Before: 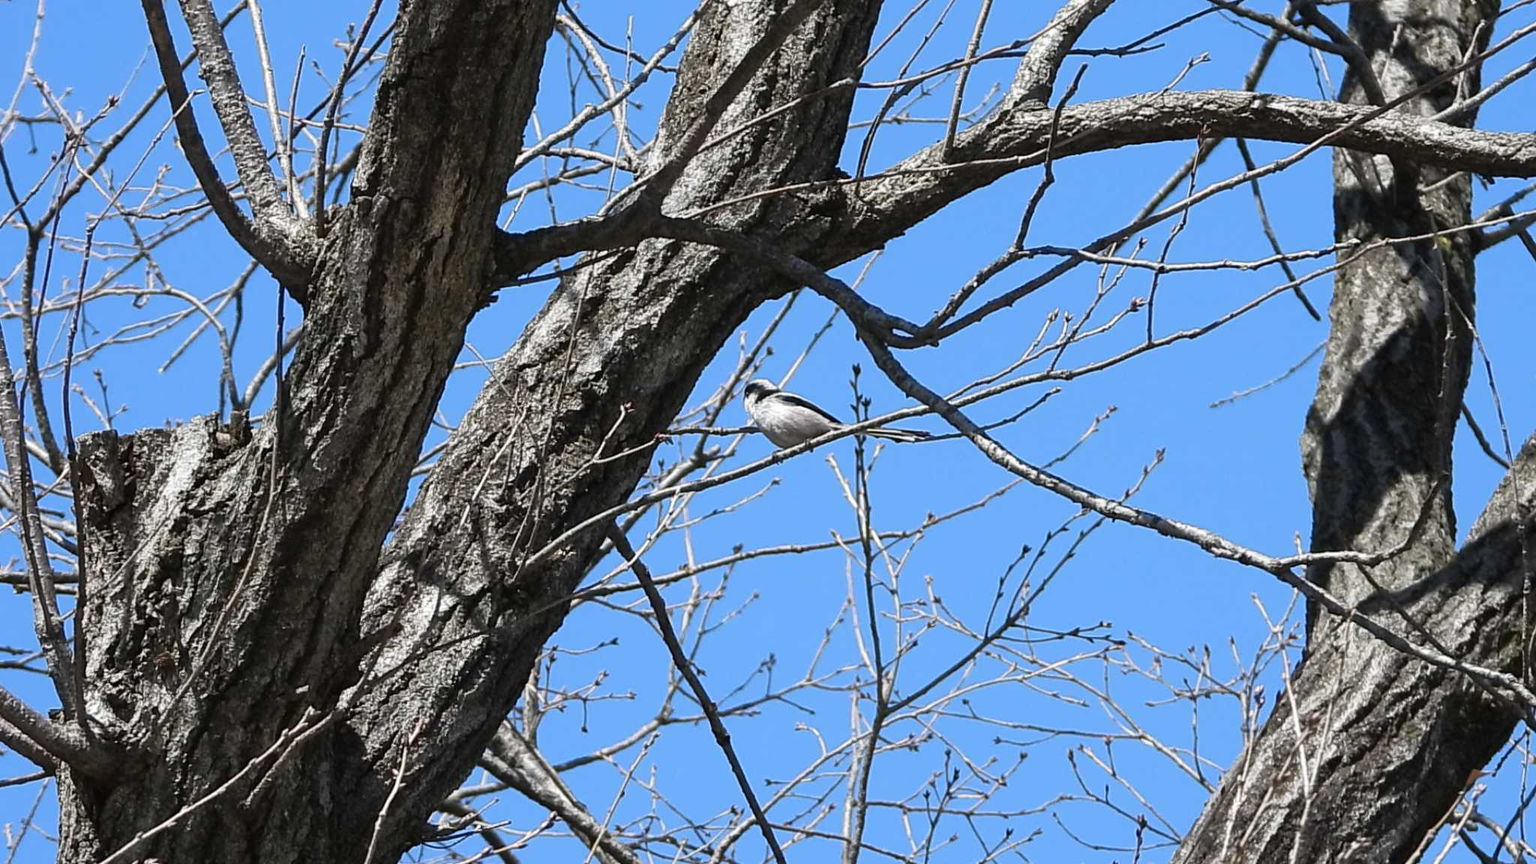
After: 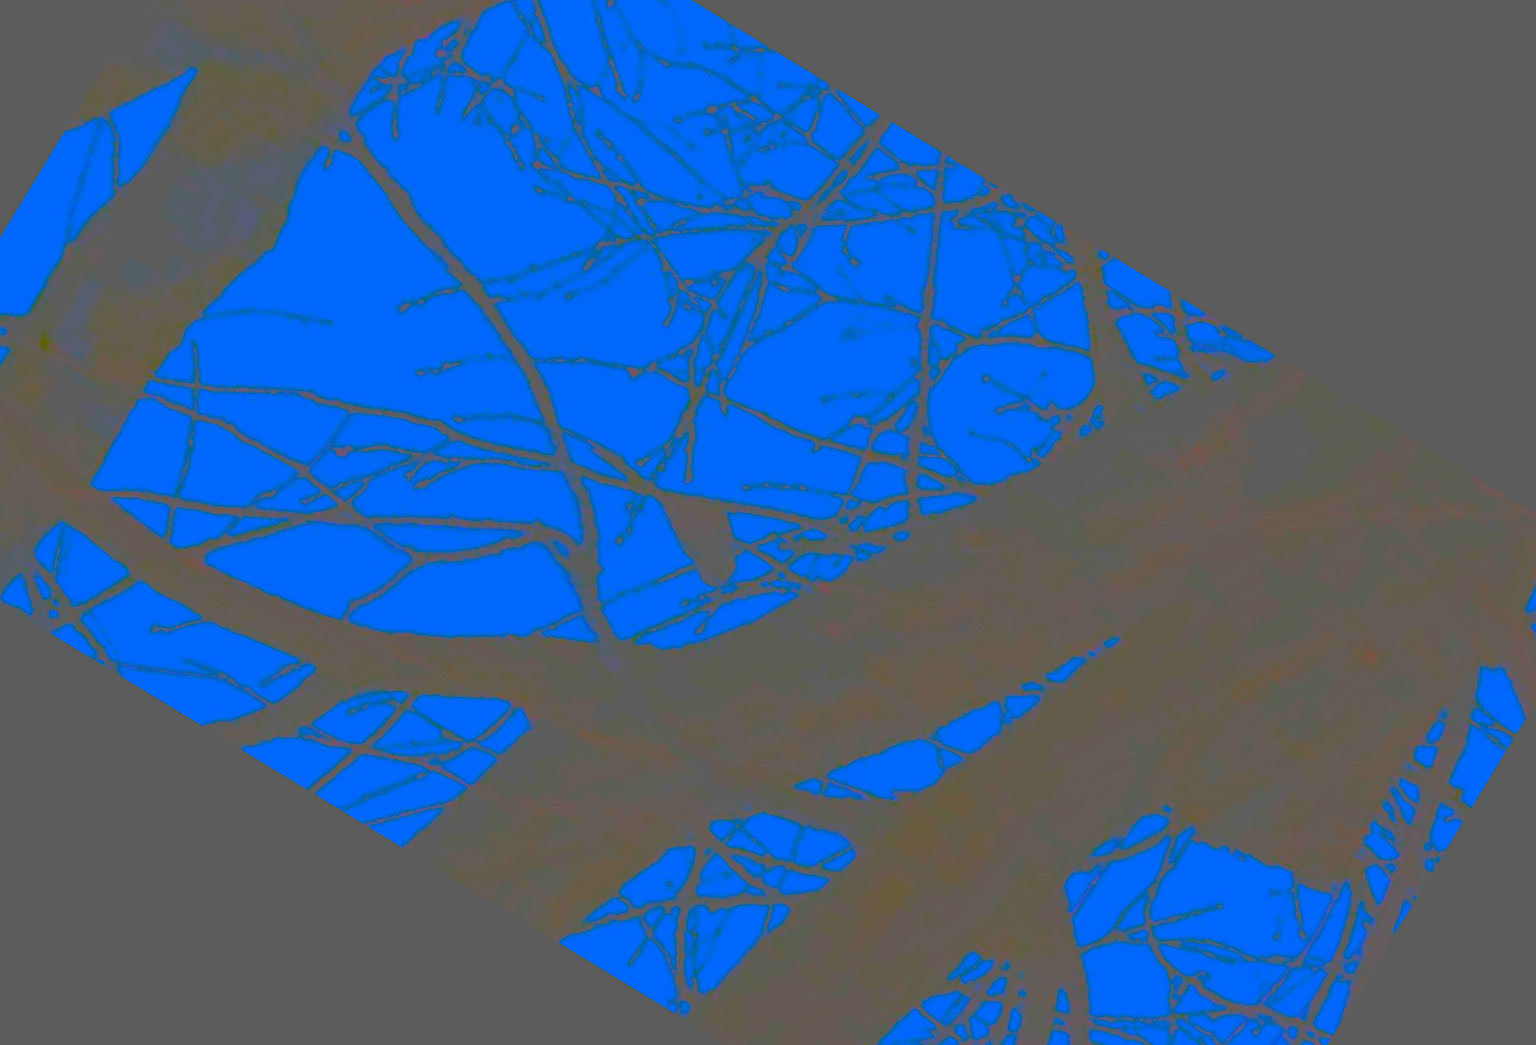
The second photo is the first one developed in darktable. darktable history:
base curve: curves: ch0 [(0, 0) (0.025, 0.046) (0.112, 0.277) (0.467, 0.74) (0.814, 0.929) (1, 0.942)]
white balance: red 1, blue 1
crop and rotate: angle 148.68°, left 9.111%, top 15.603%, right 4.588%, bottom 17.041%
contrast brightness saturation: contrast -0.99, brightness -0.17, saturation 0.75
